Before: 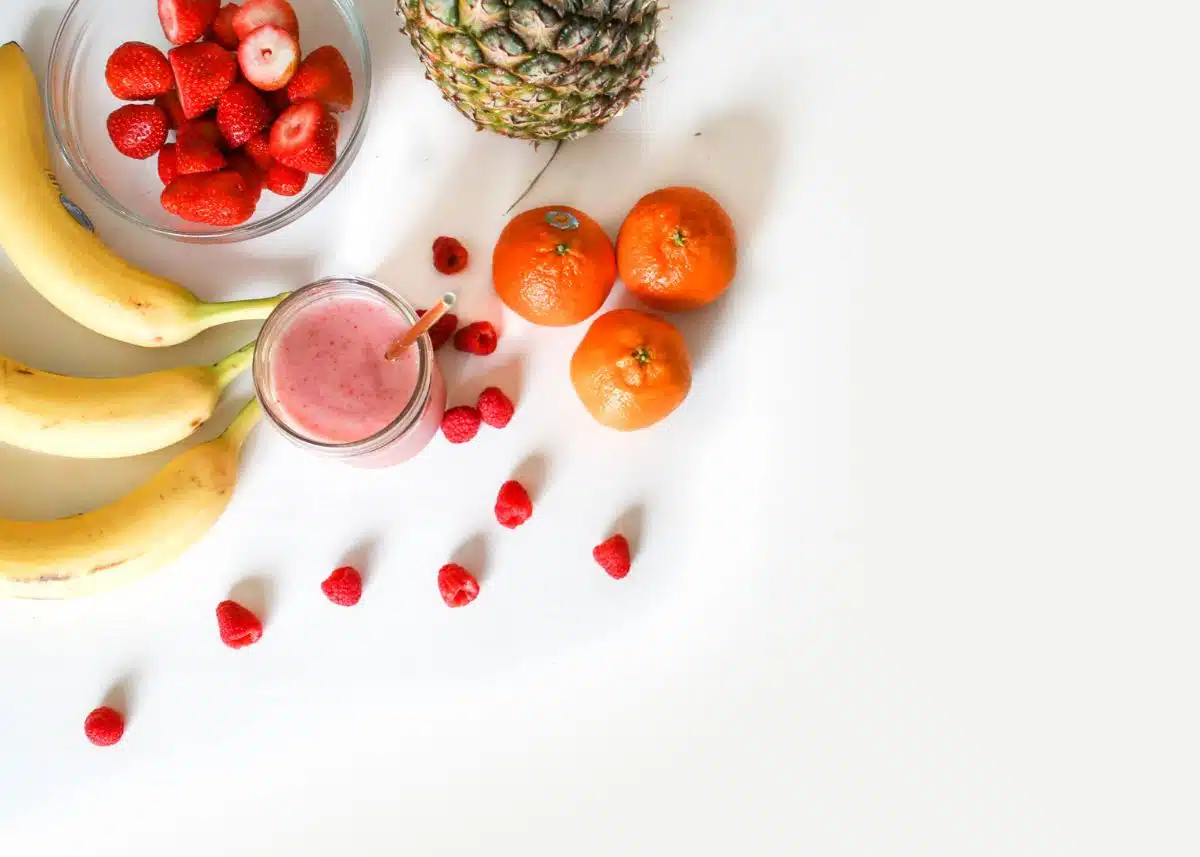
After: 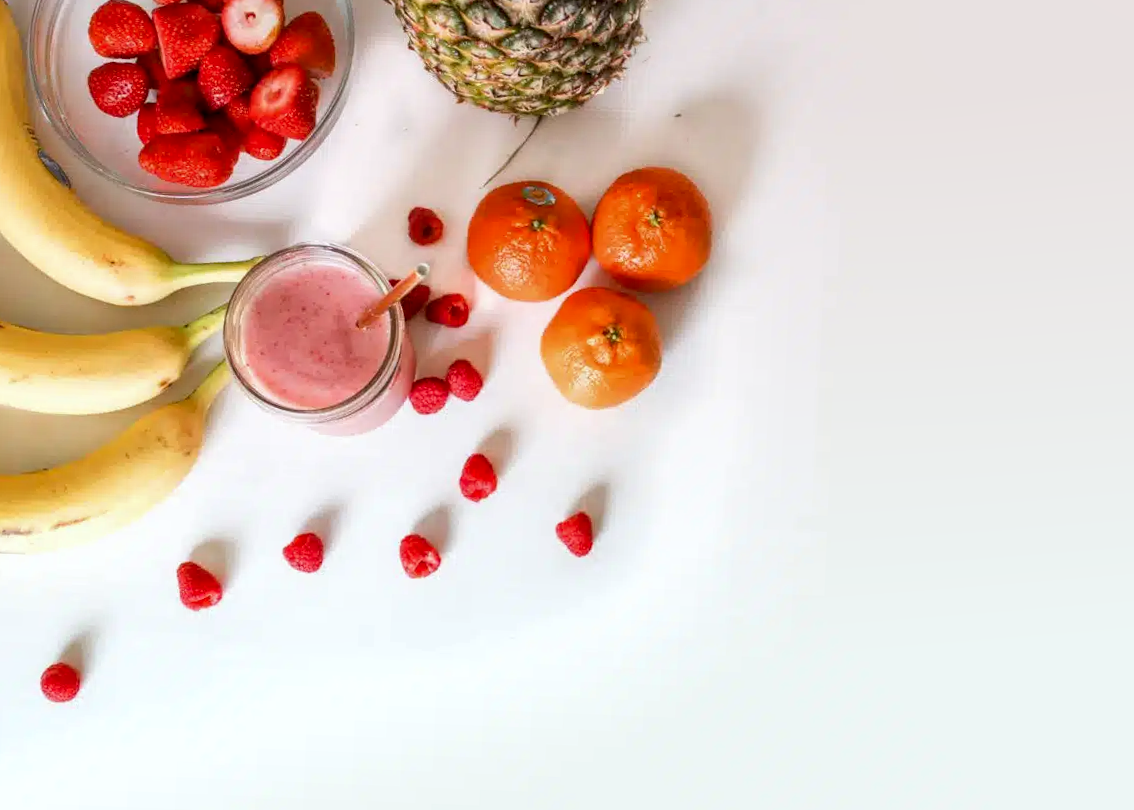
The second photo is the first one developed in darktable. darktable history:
graduated density: density 0.38 EV, hardness 21%, rotation -6.11°, saturation 32%
local contrast: on, module defaults
crop and rotate: angle -2.38°
color correction: highlights a* -2.73, highlights b* -2.09, shadows a* 2.41, shadows b* 2.73
exposure: compensate highlight preservation false
